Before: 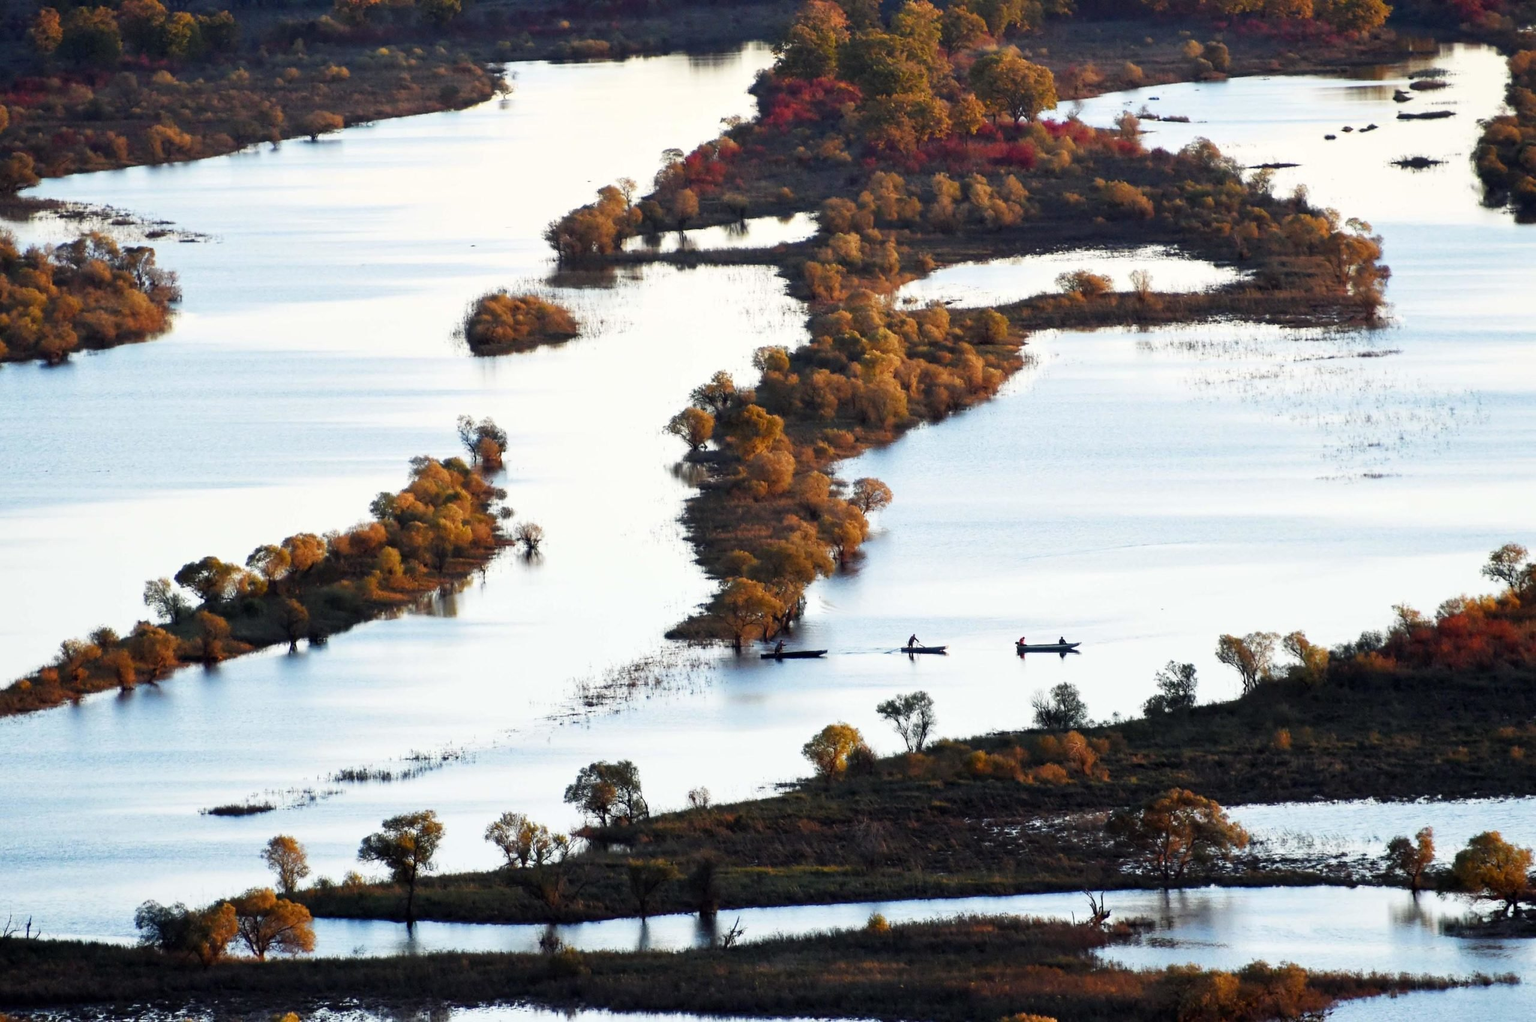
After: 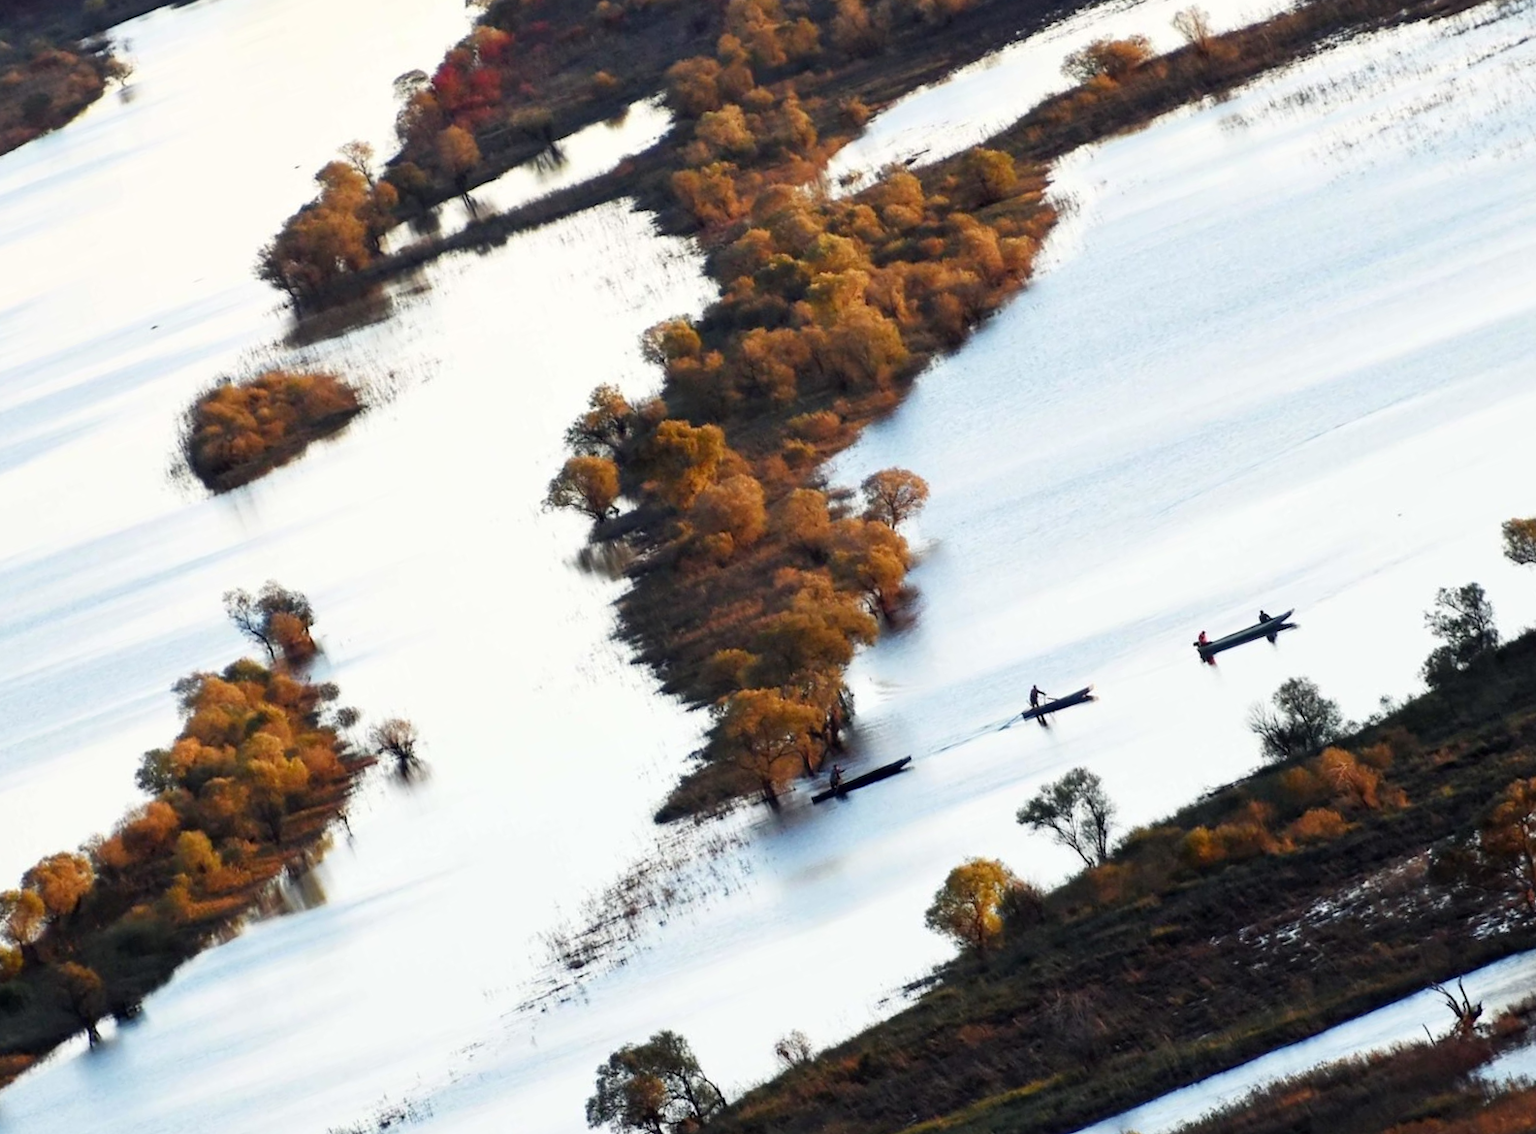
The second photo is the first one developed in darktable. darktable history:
crop and rotate: angle 19.24°, left 6.817%, right 4.104%, bottom 1.121%
